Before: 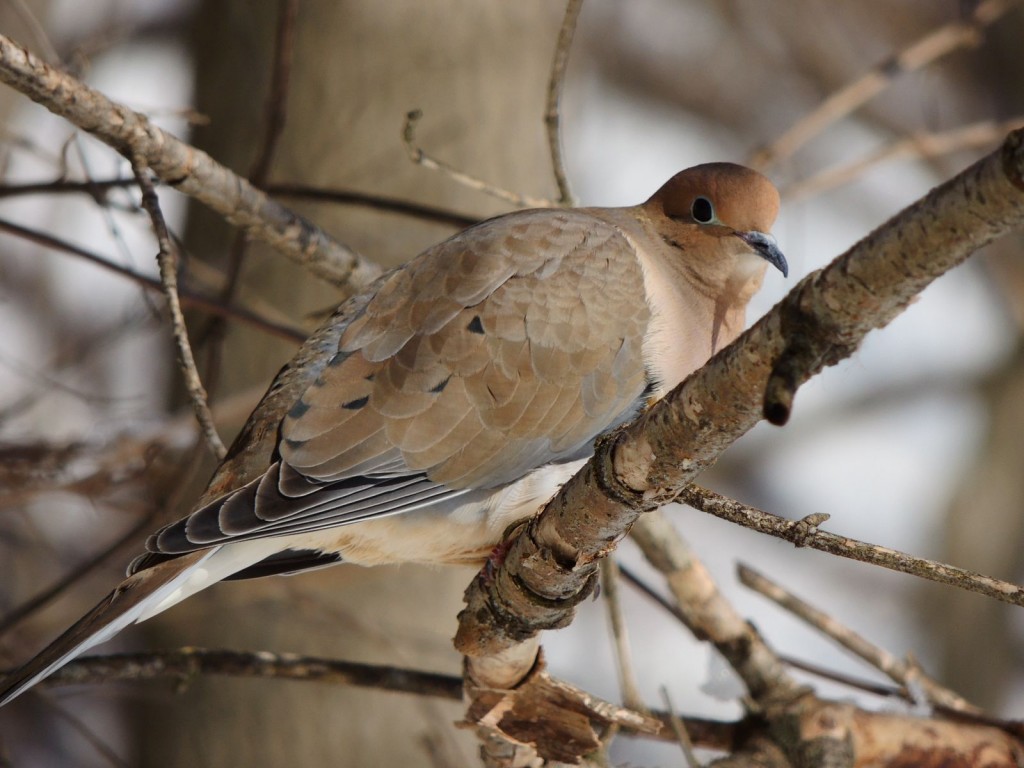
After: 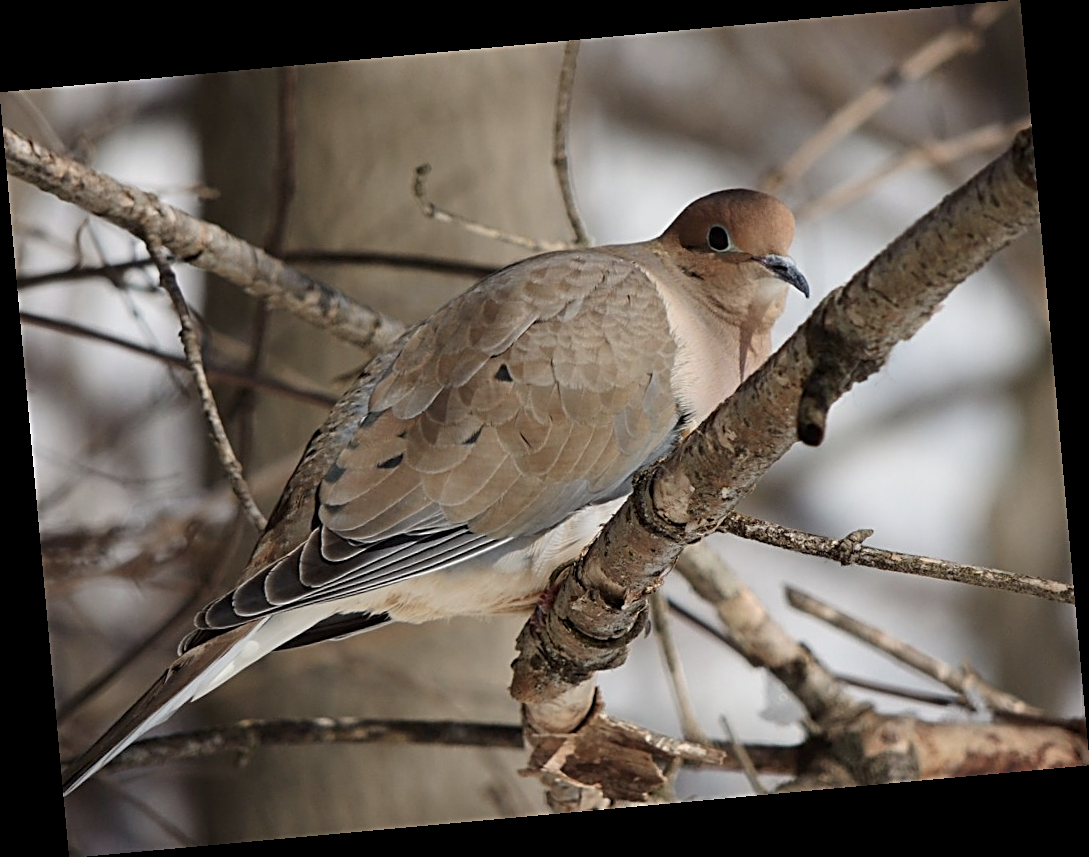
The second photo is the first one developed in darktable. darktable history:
rotate and perspective: rotation -5.2°, automatic cropping off
sharpen: radius 2.584, amount 0.688
color balance: input saturation 80.07%
